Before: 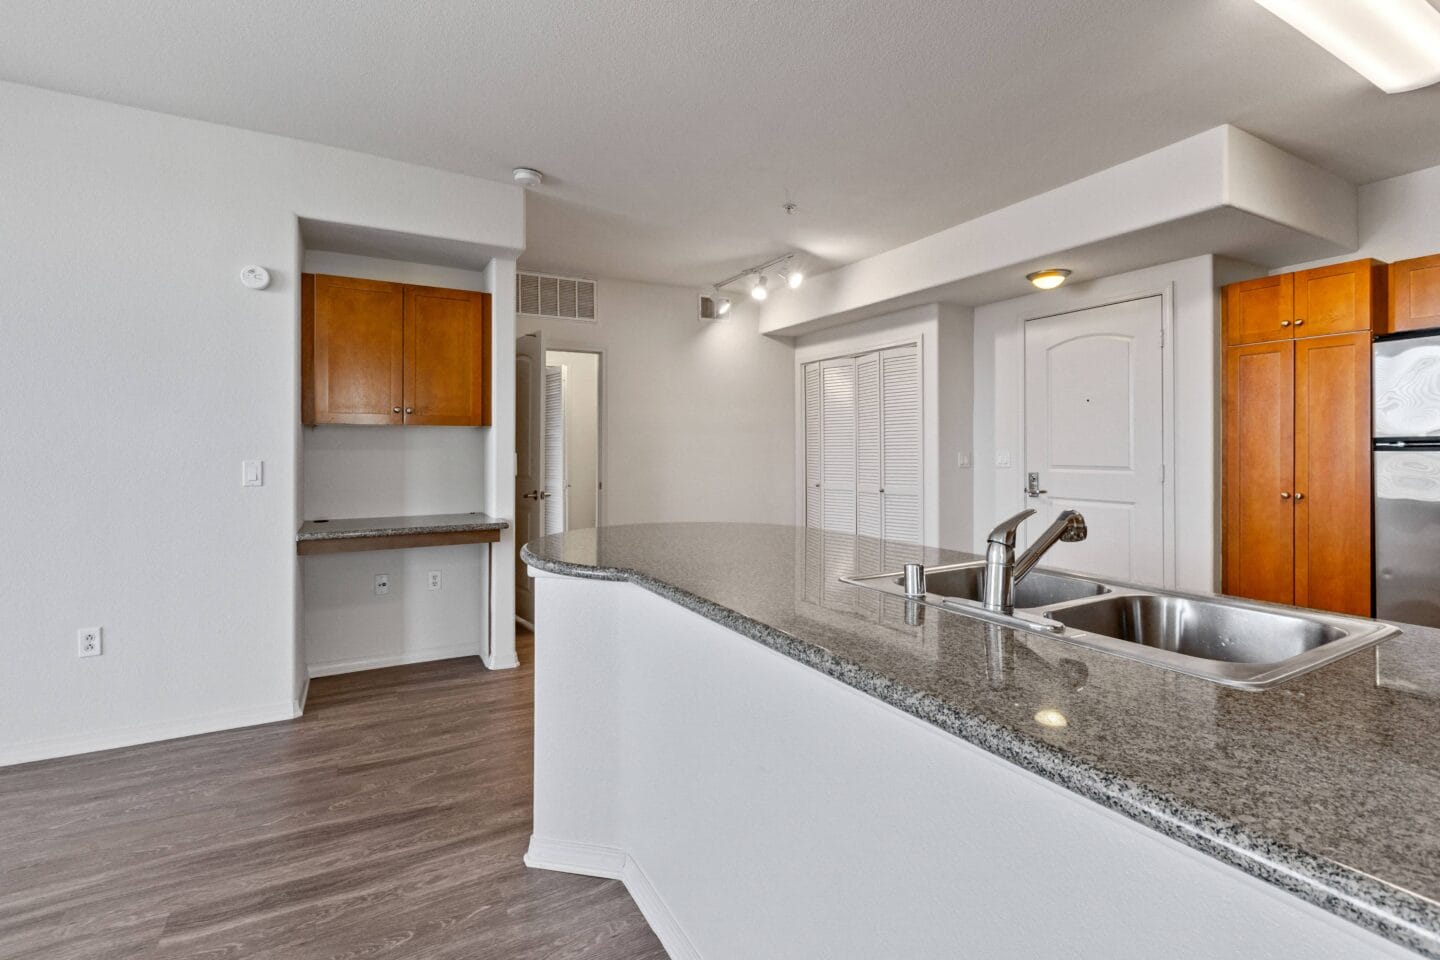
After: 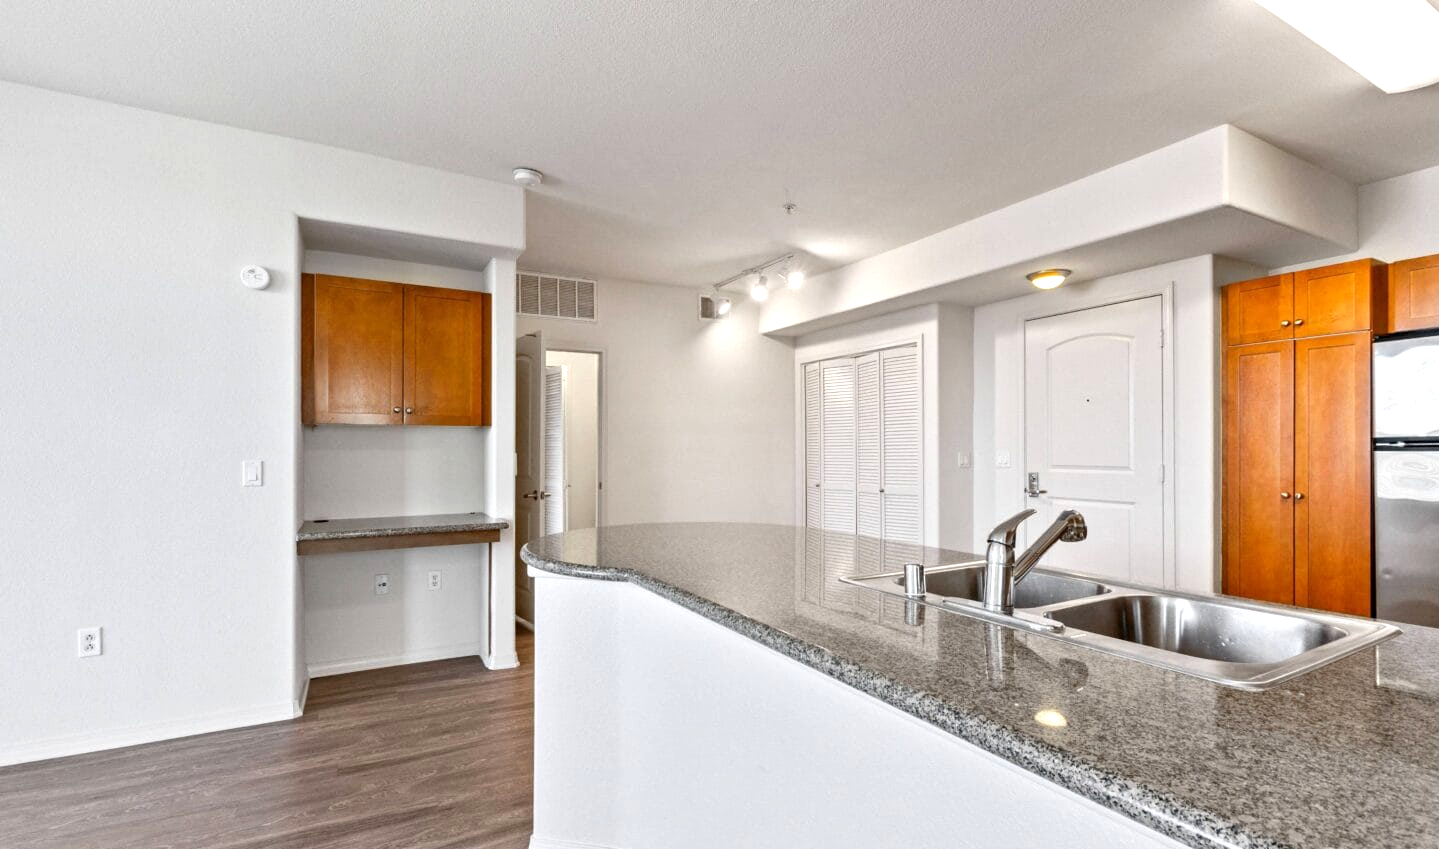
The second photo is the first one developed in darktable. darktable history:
exposure: black level correction 0.001, exposure 0.5 EV, compensate exposure bias true, compensate highlight preservation false
crop and rotate: top 0%, bottom 11.49%
tone equalizer: on, module defaults
